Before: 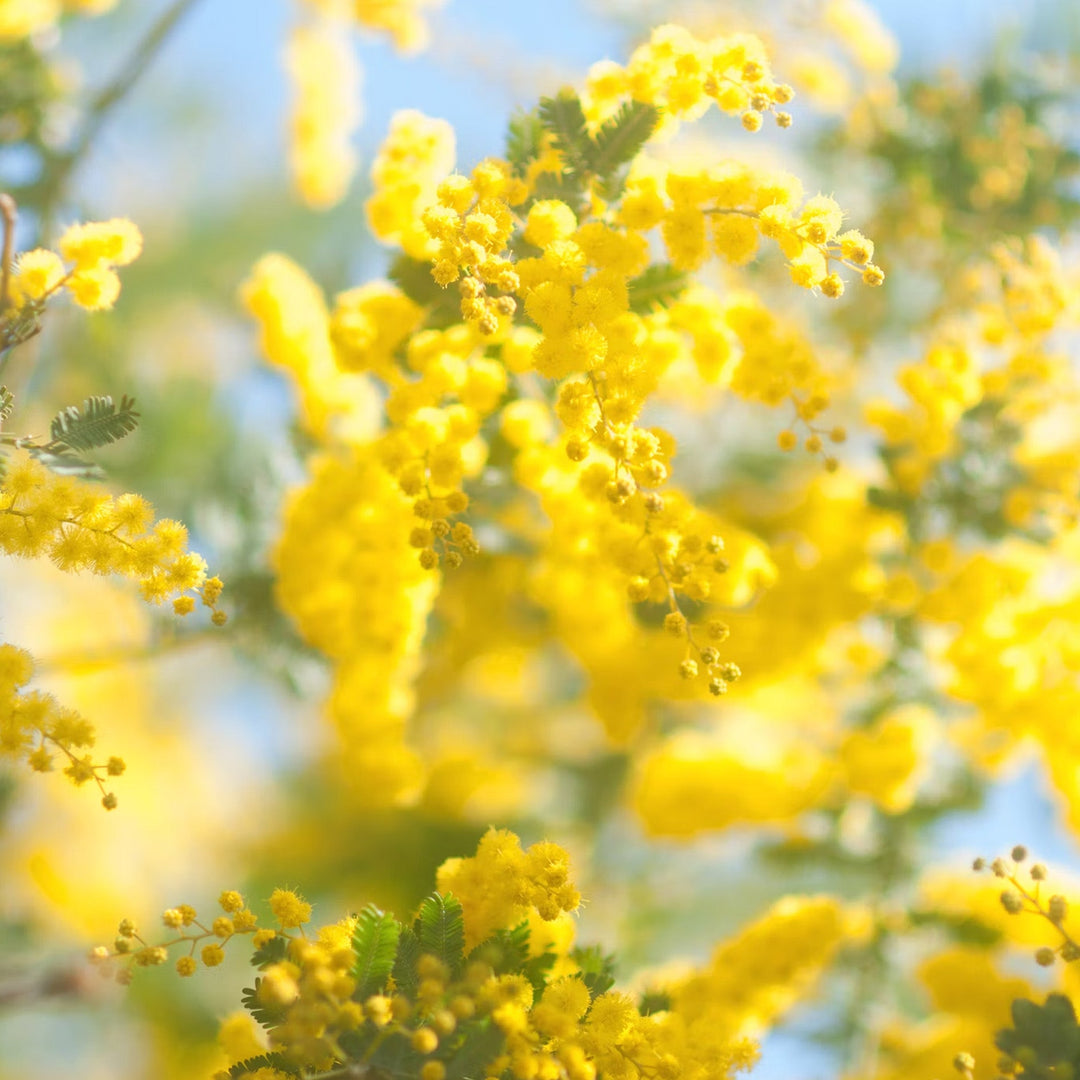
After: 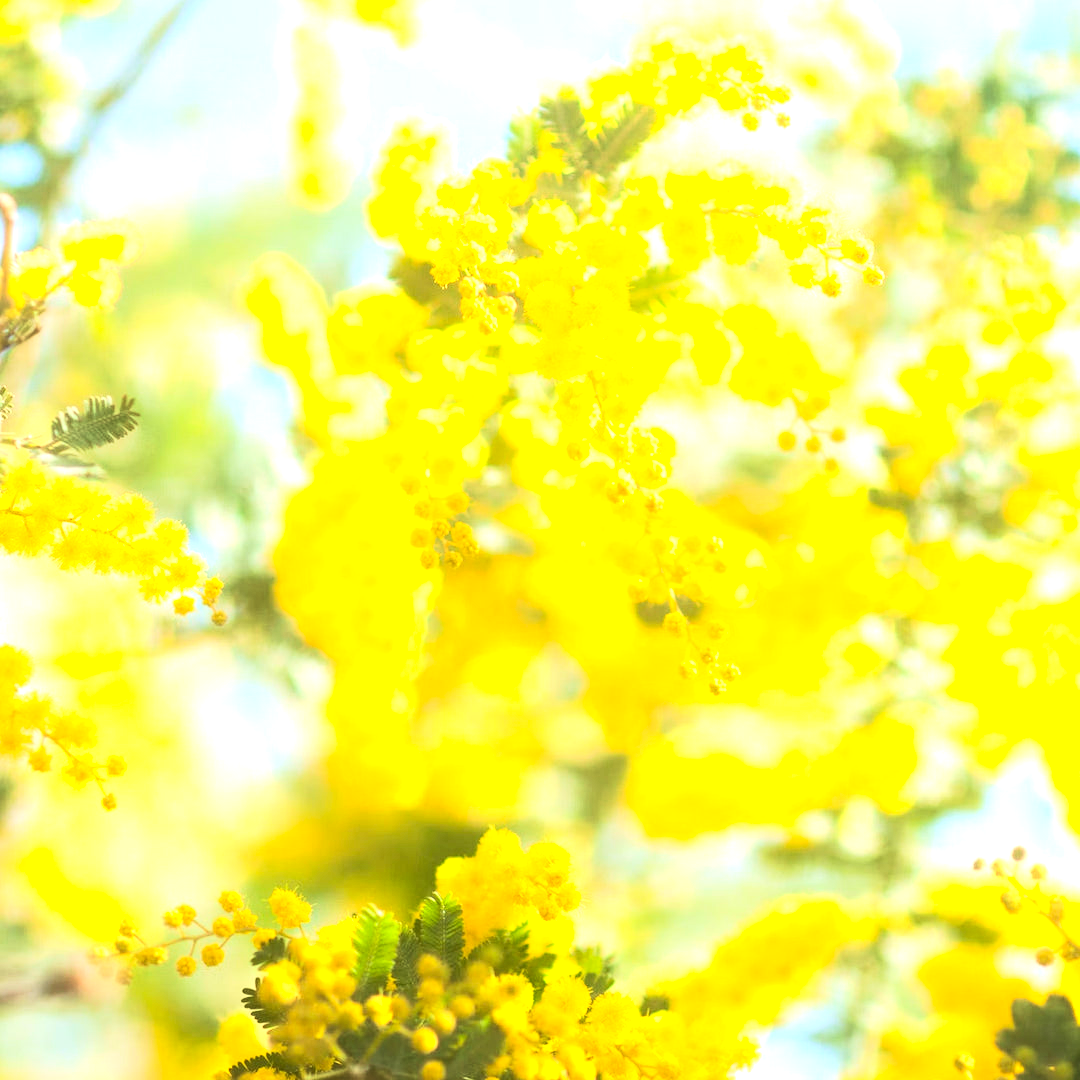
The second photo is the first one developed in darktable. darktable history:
velvia: on, module defaults
contrast brightness saturation: contrast 0.2, brightness 0.16, saturation 0.22
tone equalizer: -8 EV -1.08 EV, -7 EV -1.01 EV, -6 EV -0.867 EV, -5 EV -0.578 EV, -3 EV 0.578 EV, -2 EV 0.867 EV, -1 EV 1.01 EV, +0 EV 1.08 EV, edges refinement/feathering 500, mask exposure compensation -1.57 EV, preserve details no
